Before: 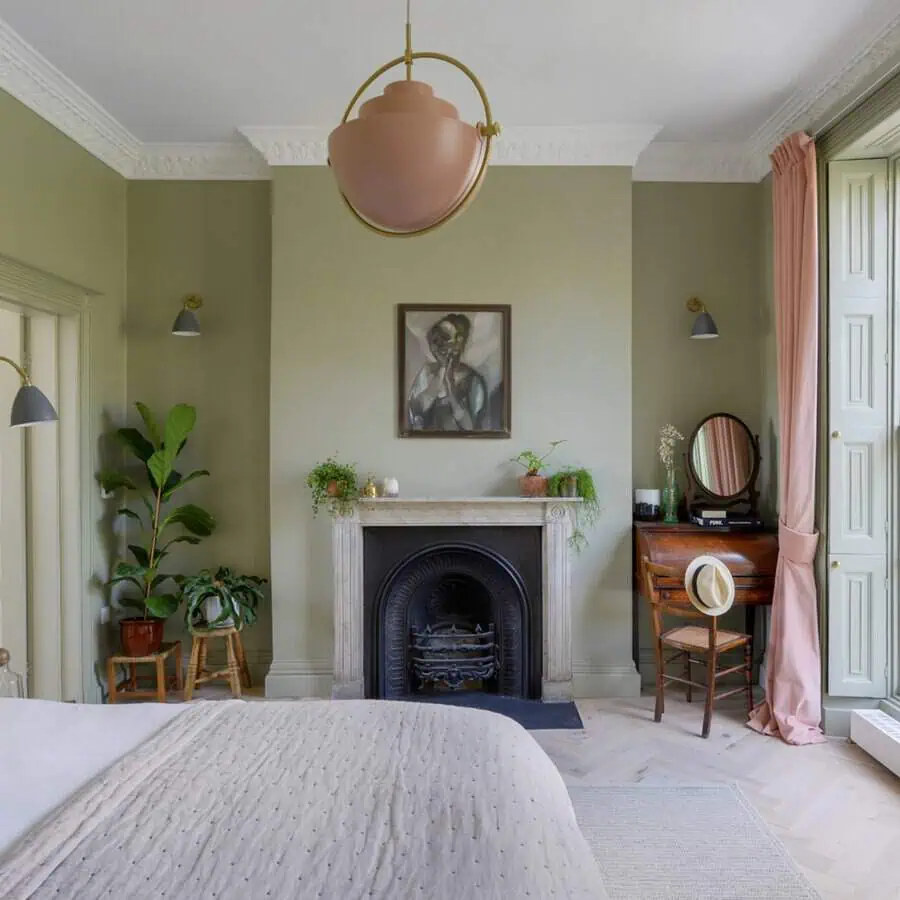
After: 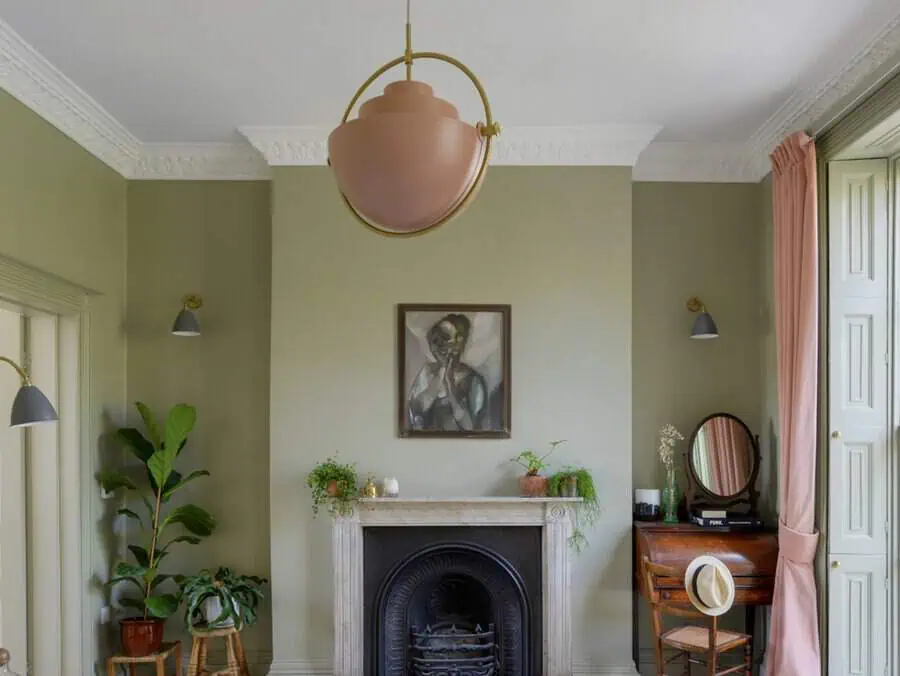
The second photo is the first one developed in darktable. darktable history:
crop: bottom 24.856%
